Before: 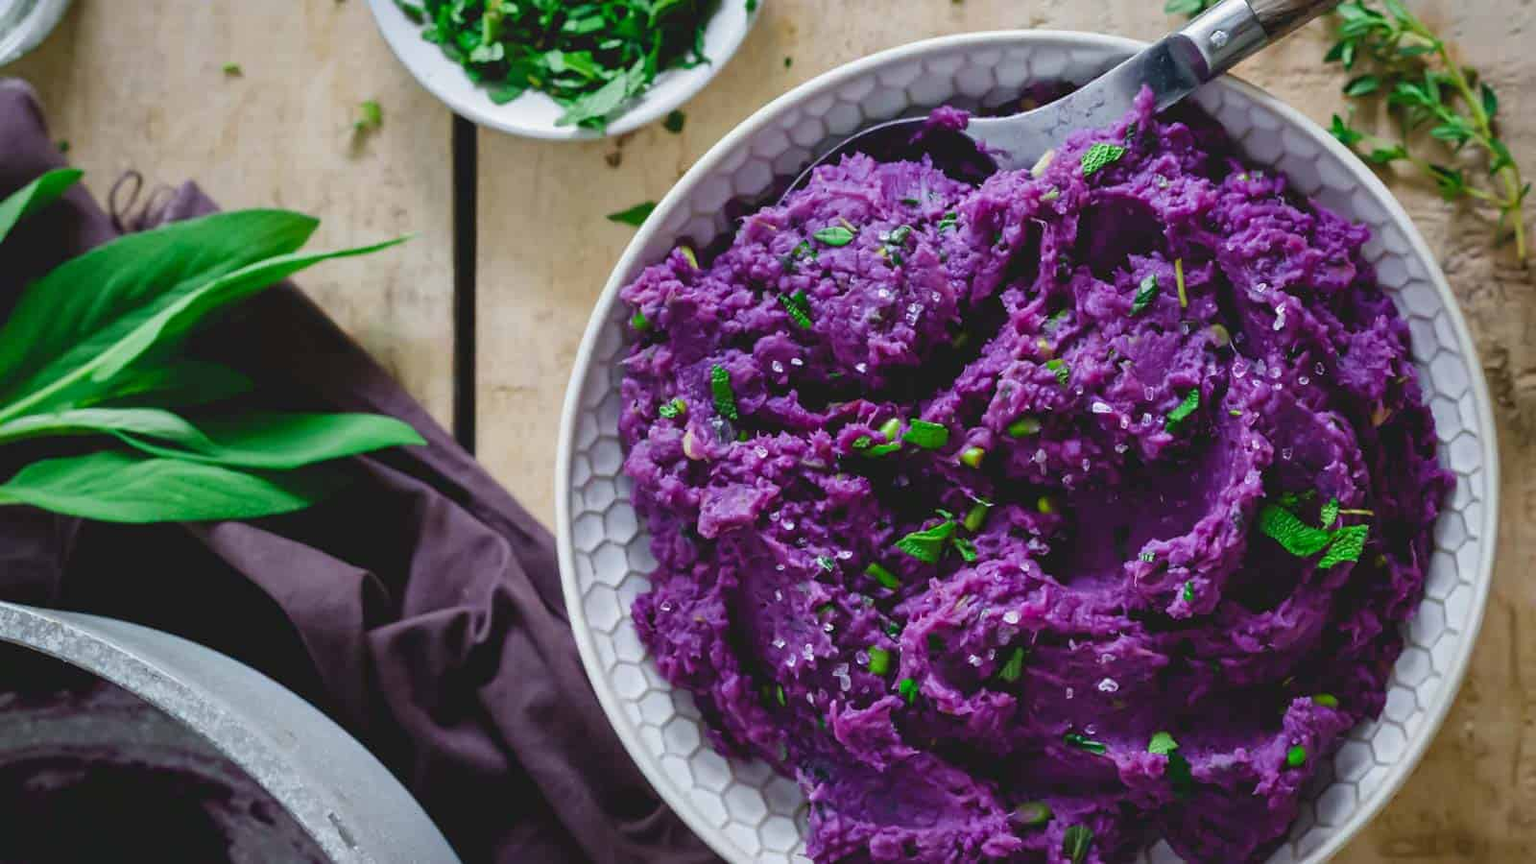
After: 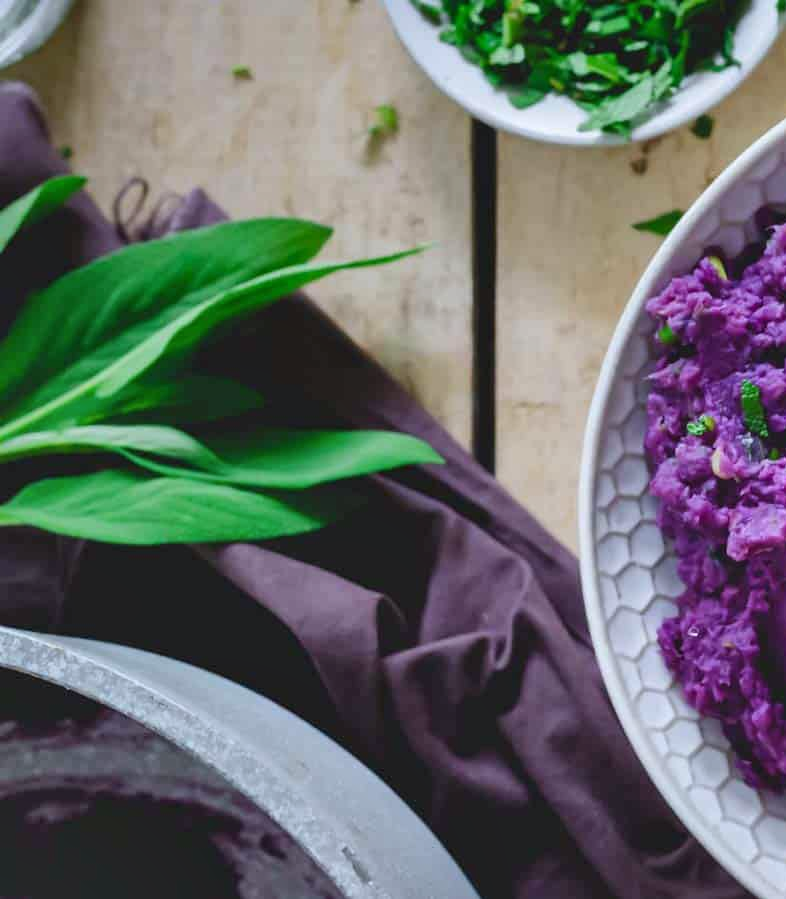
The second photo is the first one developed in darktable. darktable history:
crop and rotate: left 0%, top 0%, right 50.845%
shadows and highlights: soften with gaussian
white balance: red 0.983, blue 1.036
